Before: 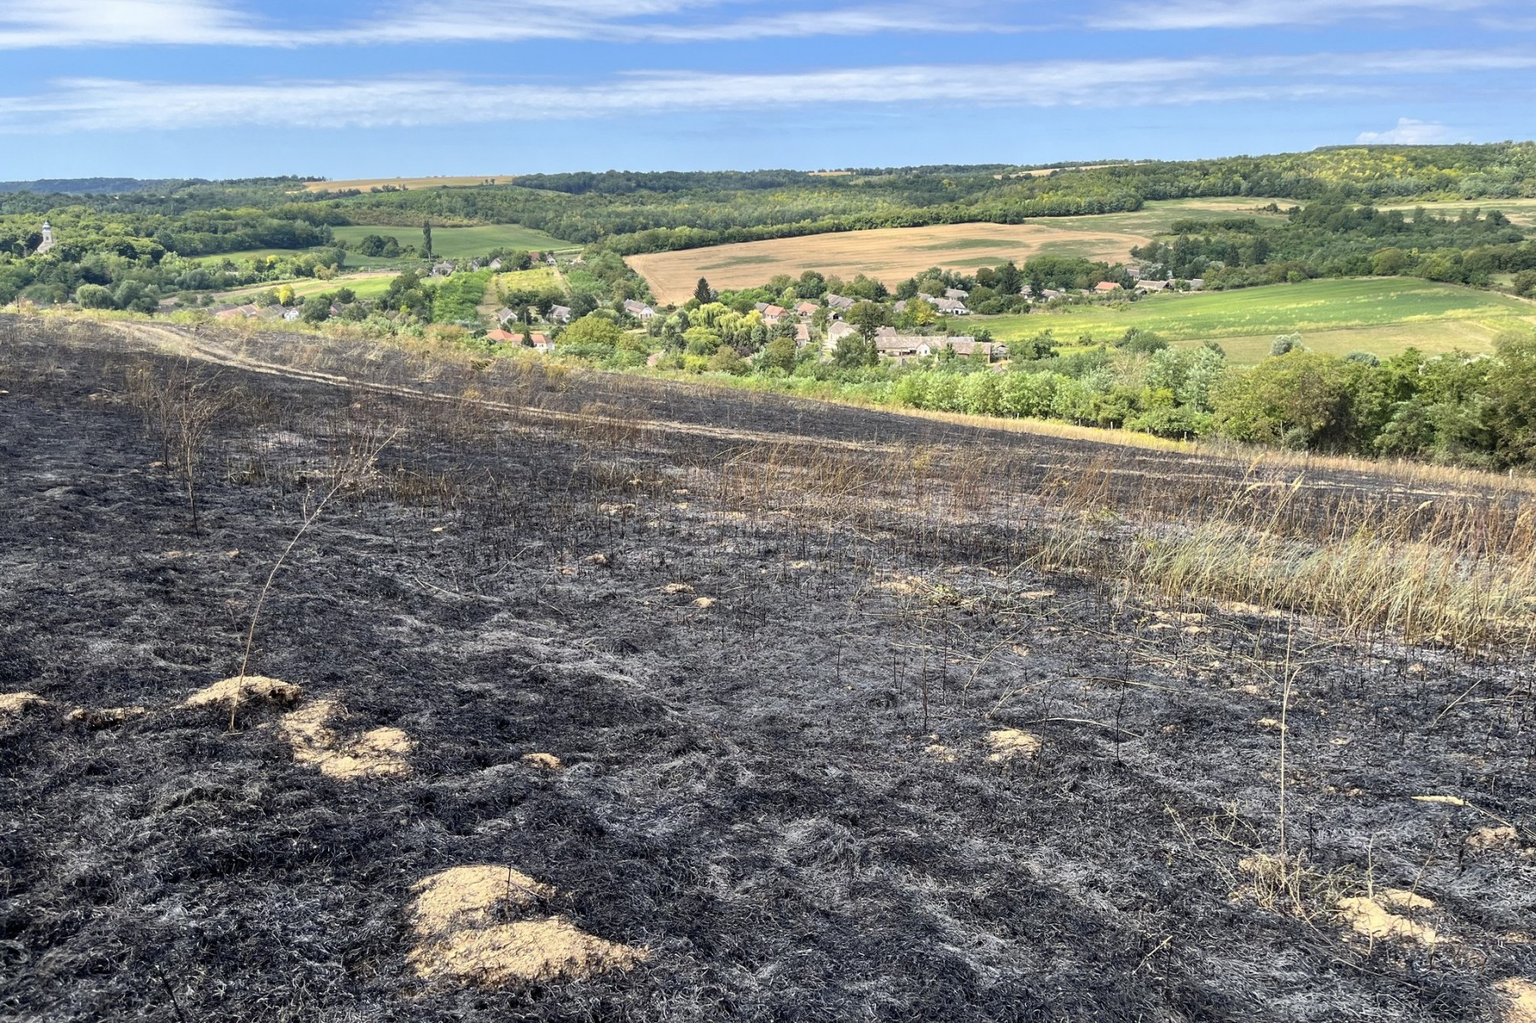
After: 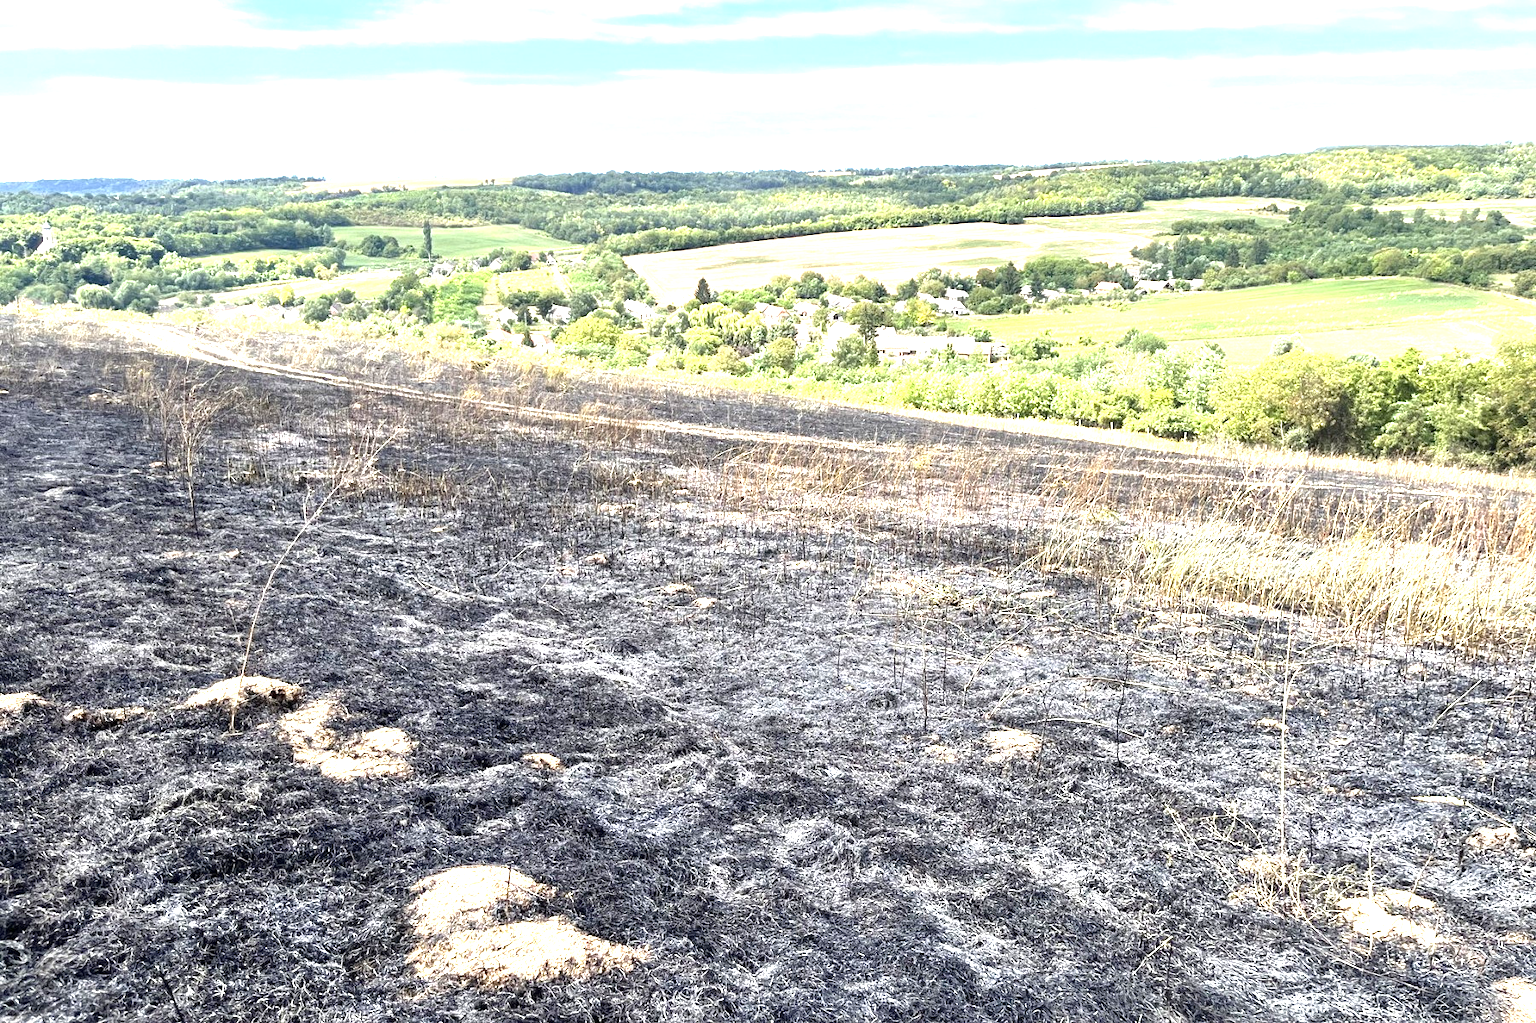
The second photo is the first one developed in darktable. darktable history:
exposure: black level correction 0, exposure 1.493 EV, compensate exposure bias true, compensate highlight preservation false
local contrast: mode bilateral grid, contrast 19, coarseness 50, detail 128%, midtone range 0.2
